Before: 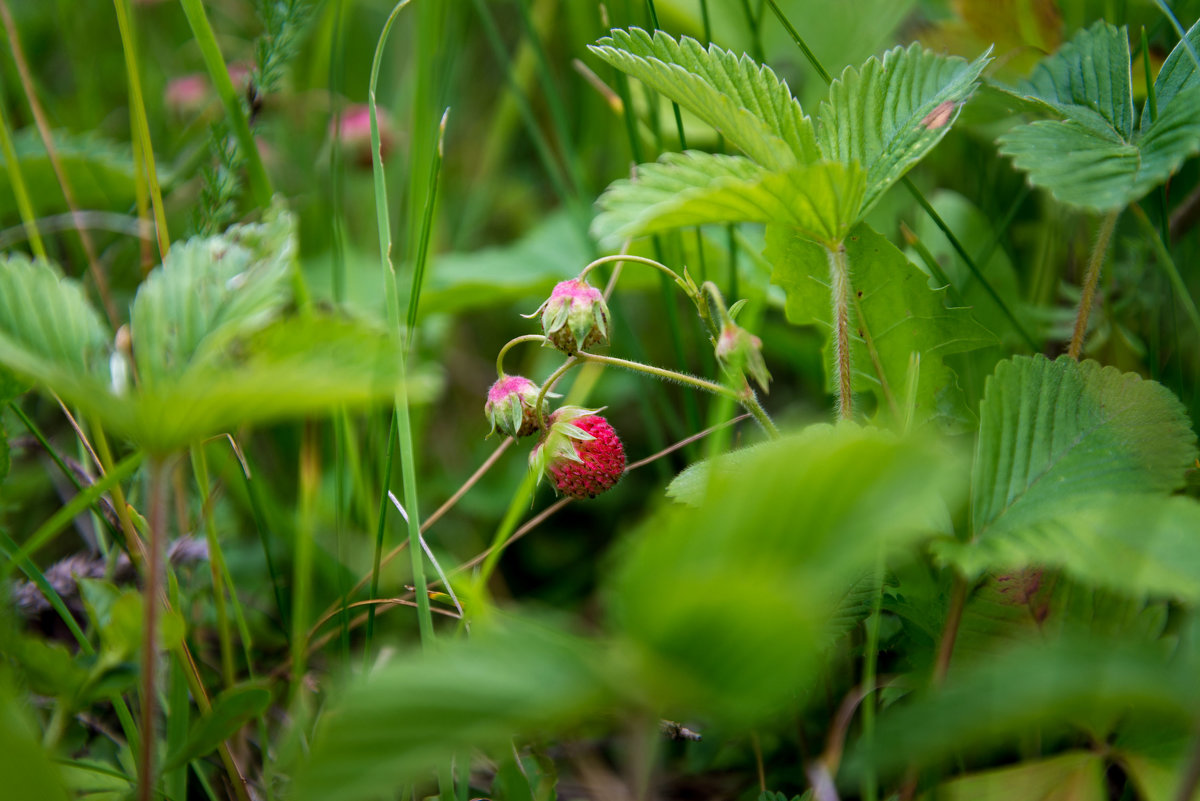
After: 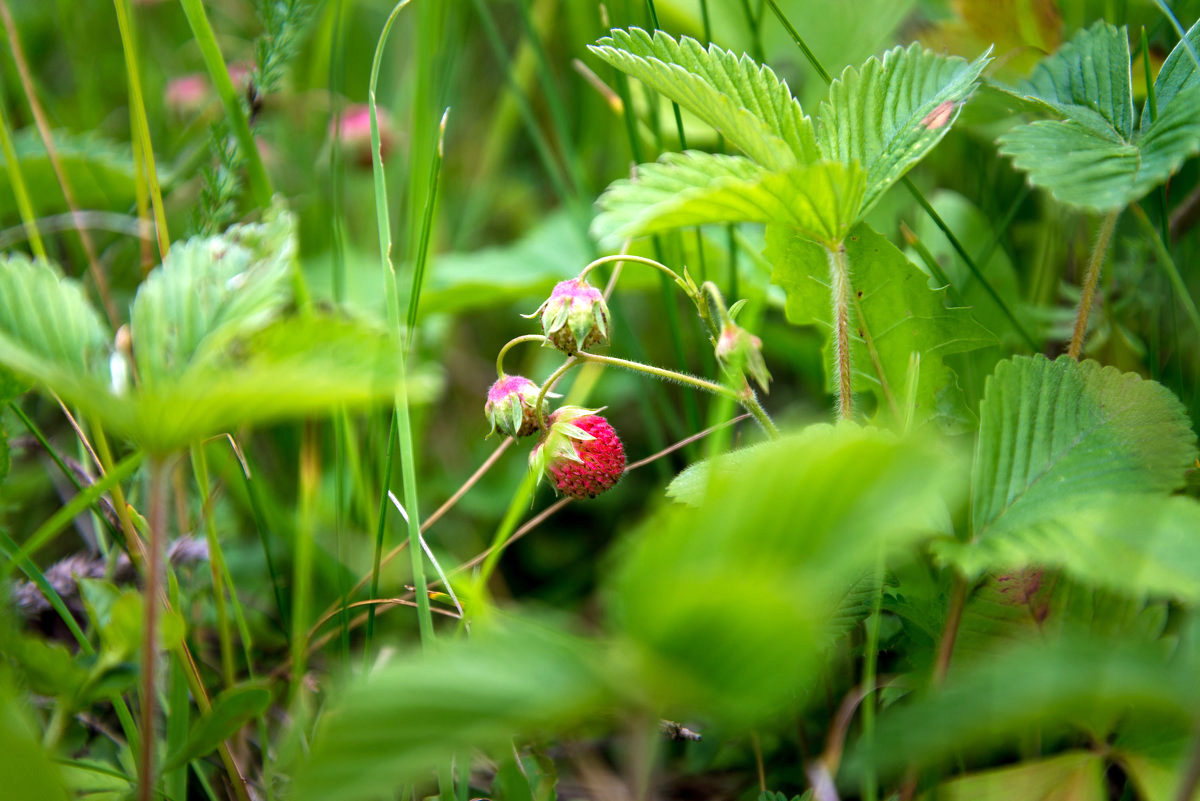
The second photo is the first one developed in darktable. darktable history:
exposure: exposure 0.659 EV, compensate highlight preservation false
